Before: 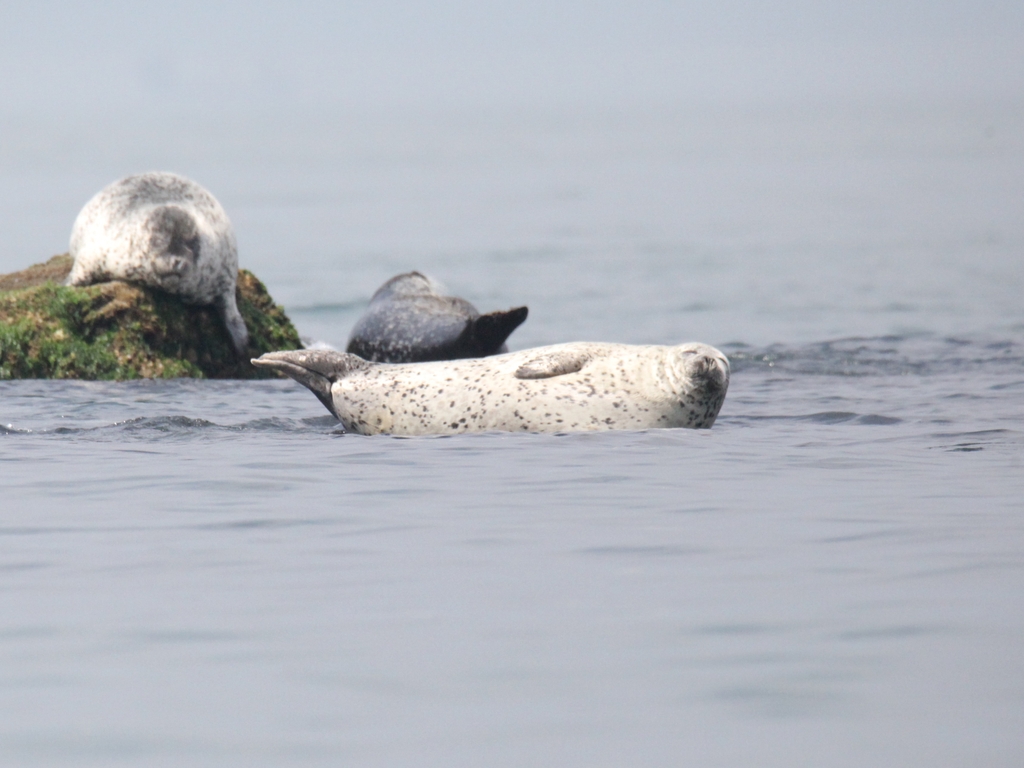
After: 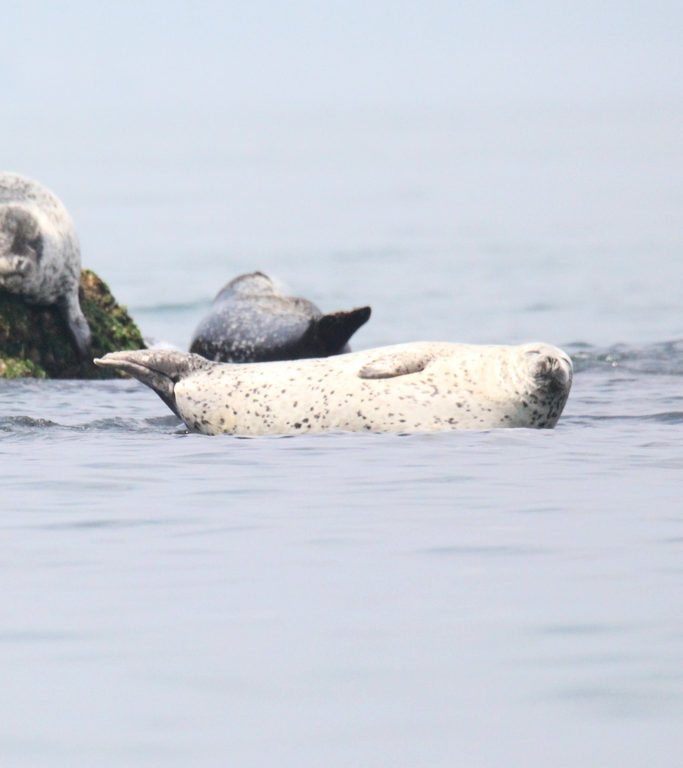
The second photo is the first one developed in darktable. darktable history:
crop: left 15.407%, right 17.821%
contrast brightness saturation: contrast 0.204, brightness 0.141, saturation 0.143
